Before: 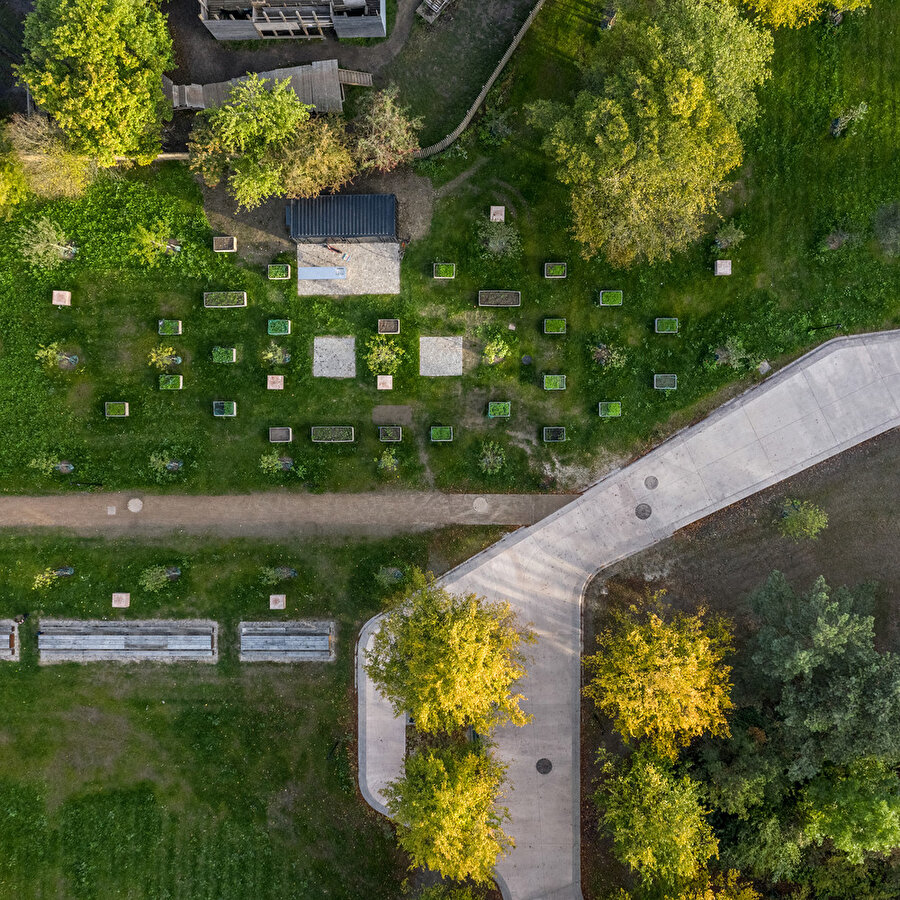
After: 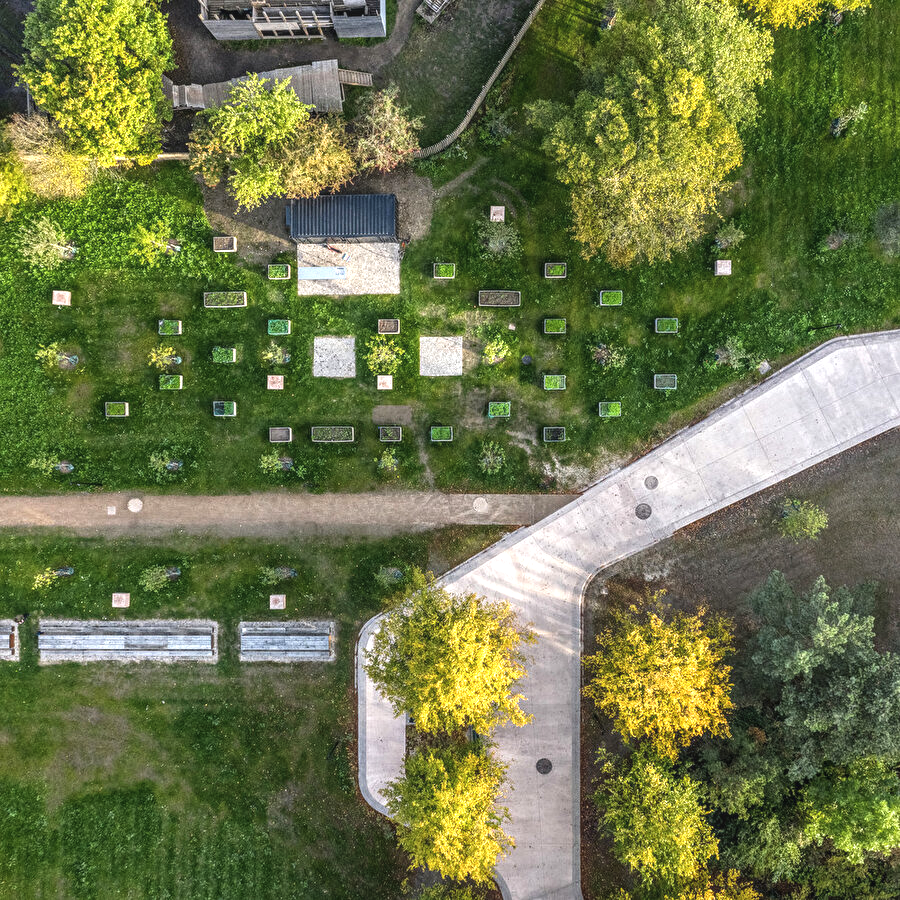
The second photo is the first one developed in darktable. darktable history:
local contrast: detail 130%
exposure: black level correction -0.005, exposure 0.625 EV, compensate exposure bias true, compensate highlight preservation false
